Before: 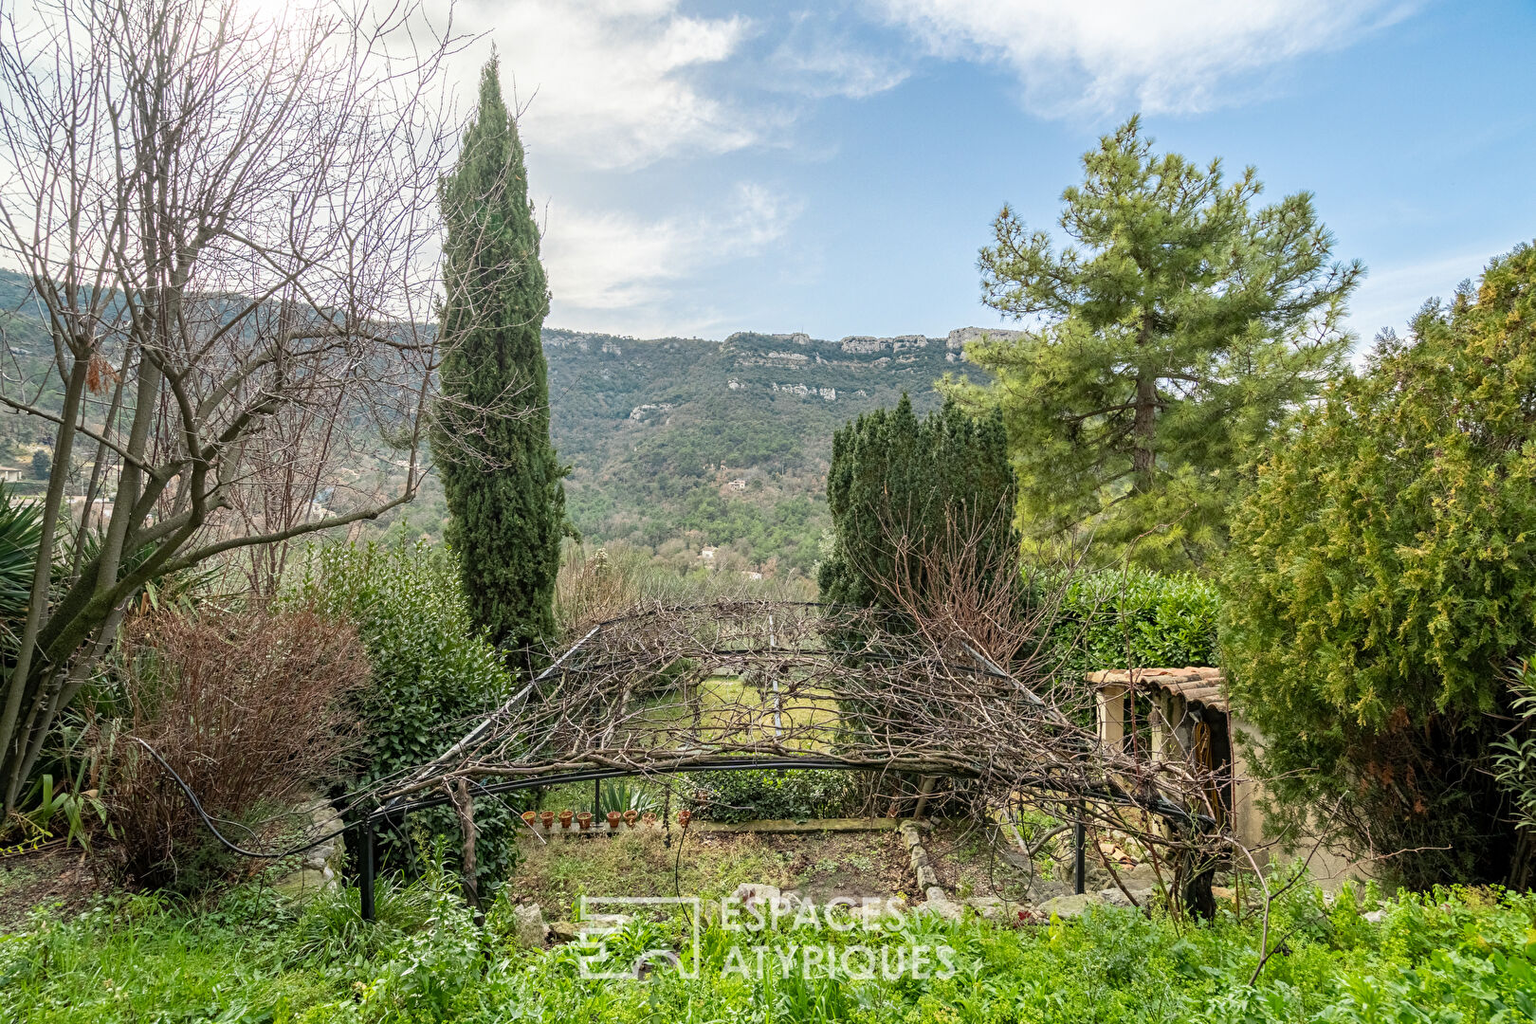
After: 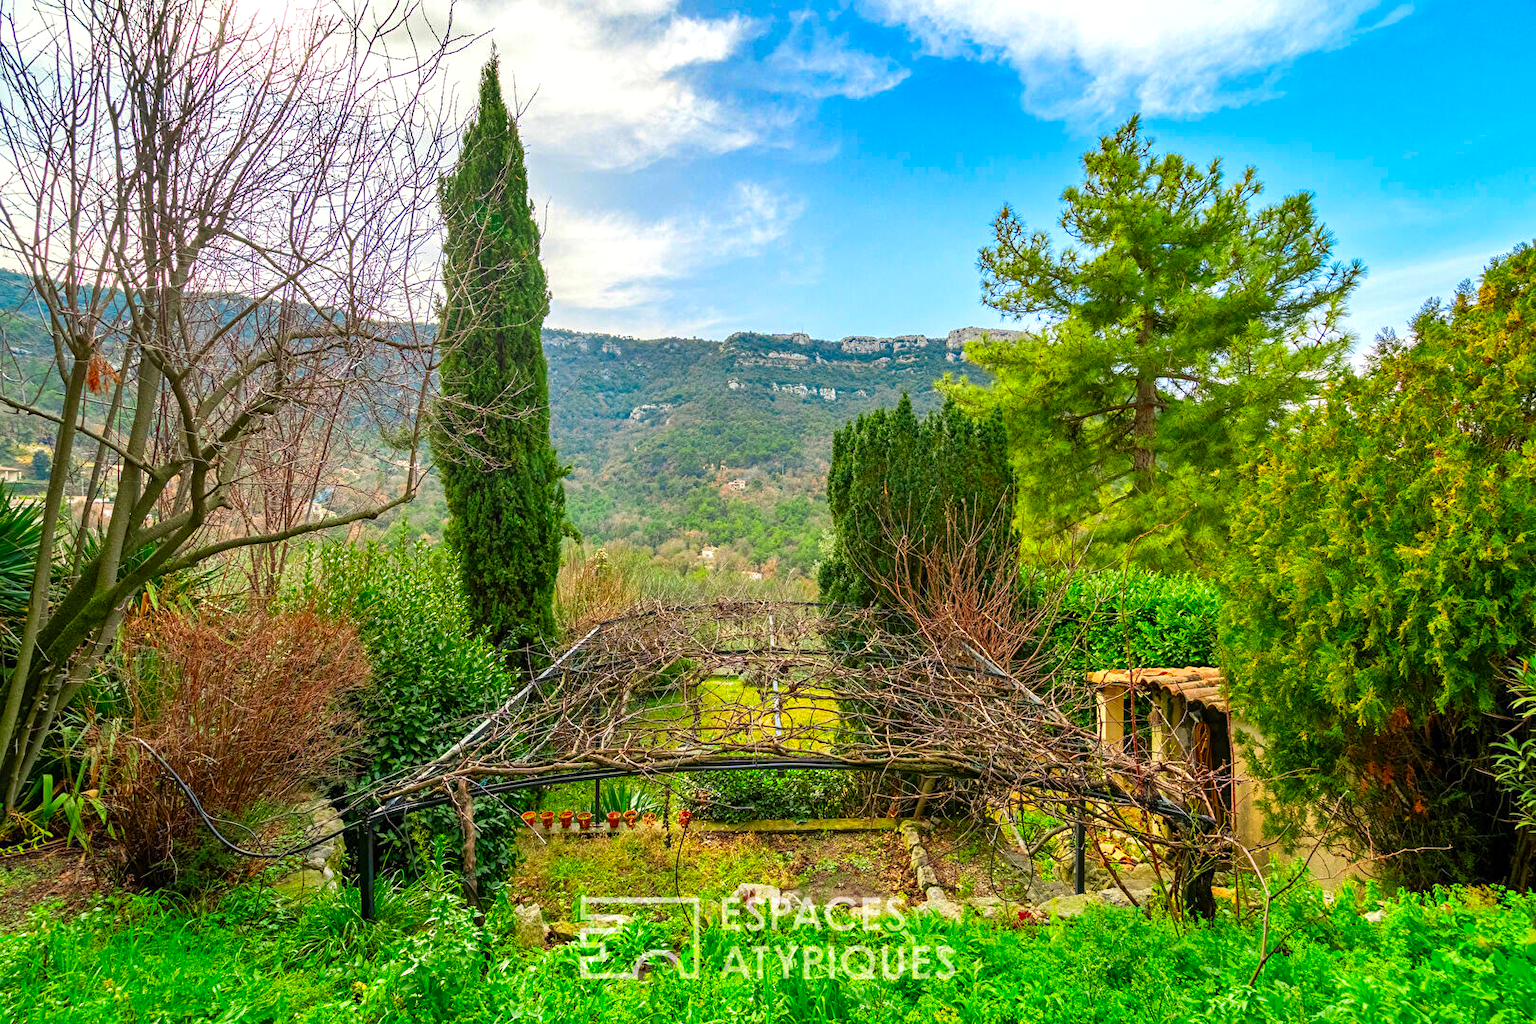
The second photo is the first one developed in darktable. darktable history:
shadows and highlights: shadows color adjustment 97.67%, soften with gaussian
color correction: highlights b* -0.012, saturation 2.19
levels: levels [0, 0.476, 0.951]
